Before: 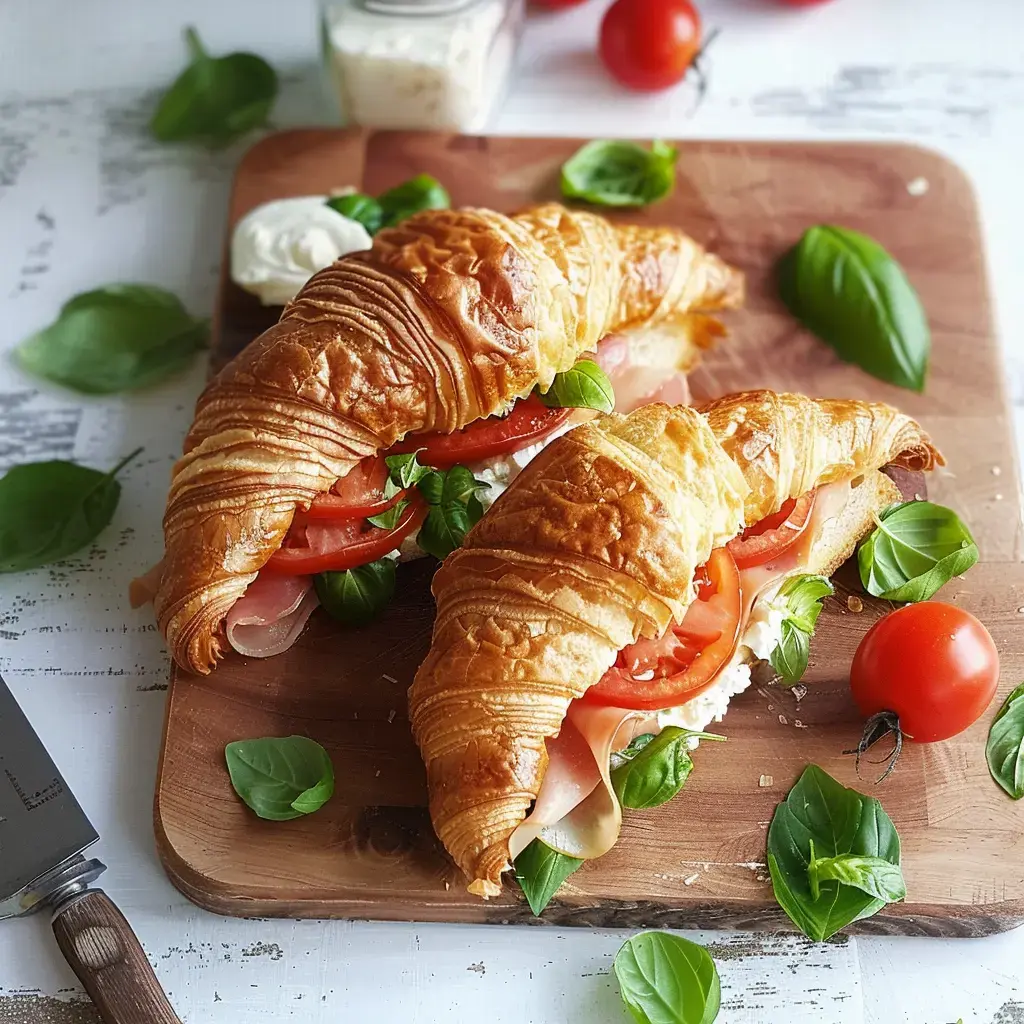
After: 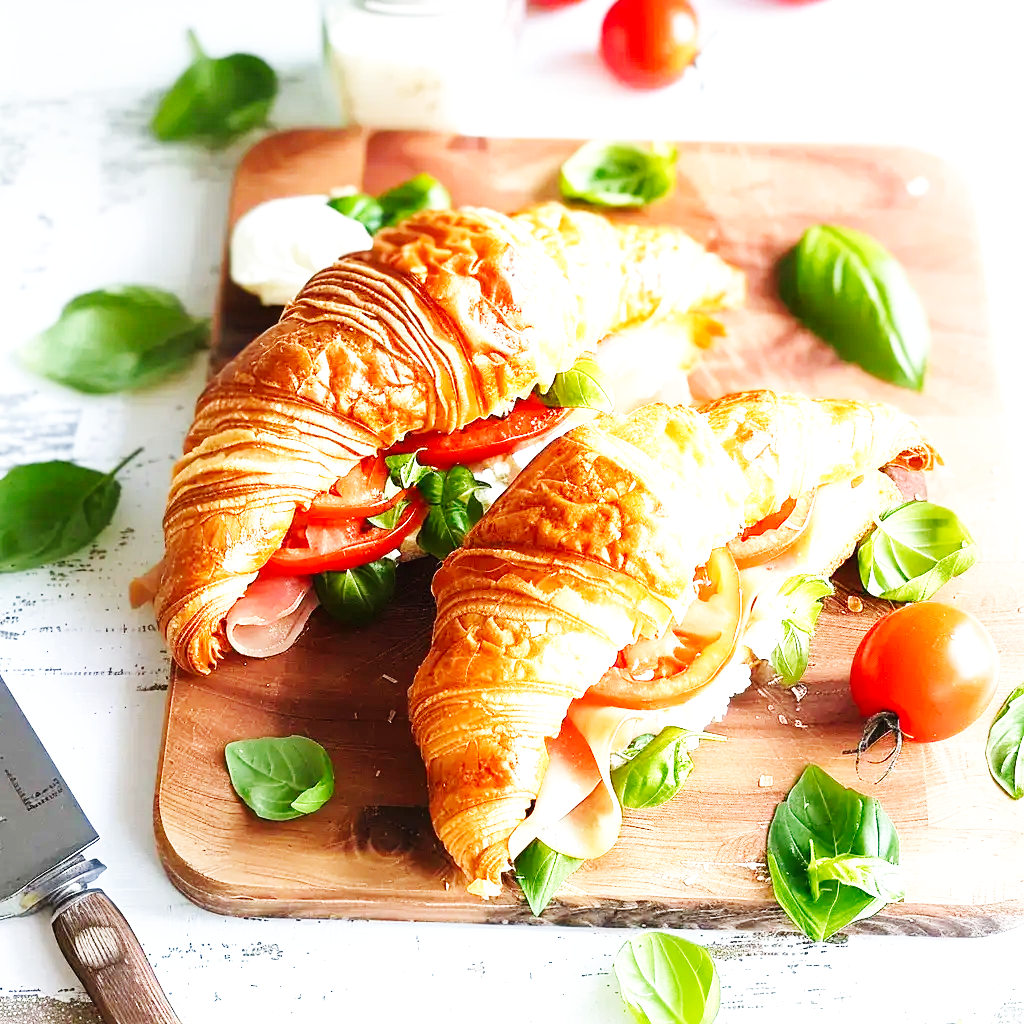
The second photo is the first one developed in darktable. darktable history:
exposure: black level correction 0, exposure 0.699 EV, compensate exposure bias true, compensate highlight preservation false
base curve: curves: ch0 [(0, 0.003) (0.001, 0.002) (0.006, 0.004) (0.02, 0.022) (0.048, 0.086) (0.094, 0.234) (0.162, 0.431) (0.258, 0.629) (0.385, 0.8) (0.548, 0.918) (0.751, 0.988) (1, 1)], preserve colors none
